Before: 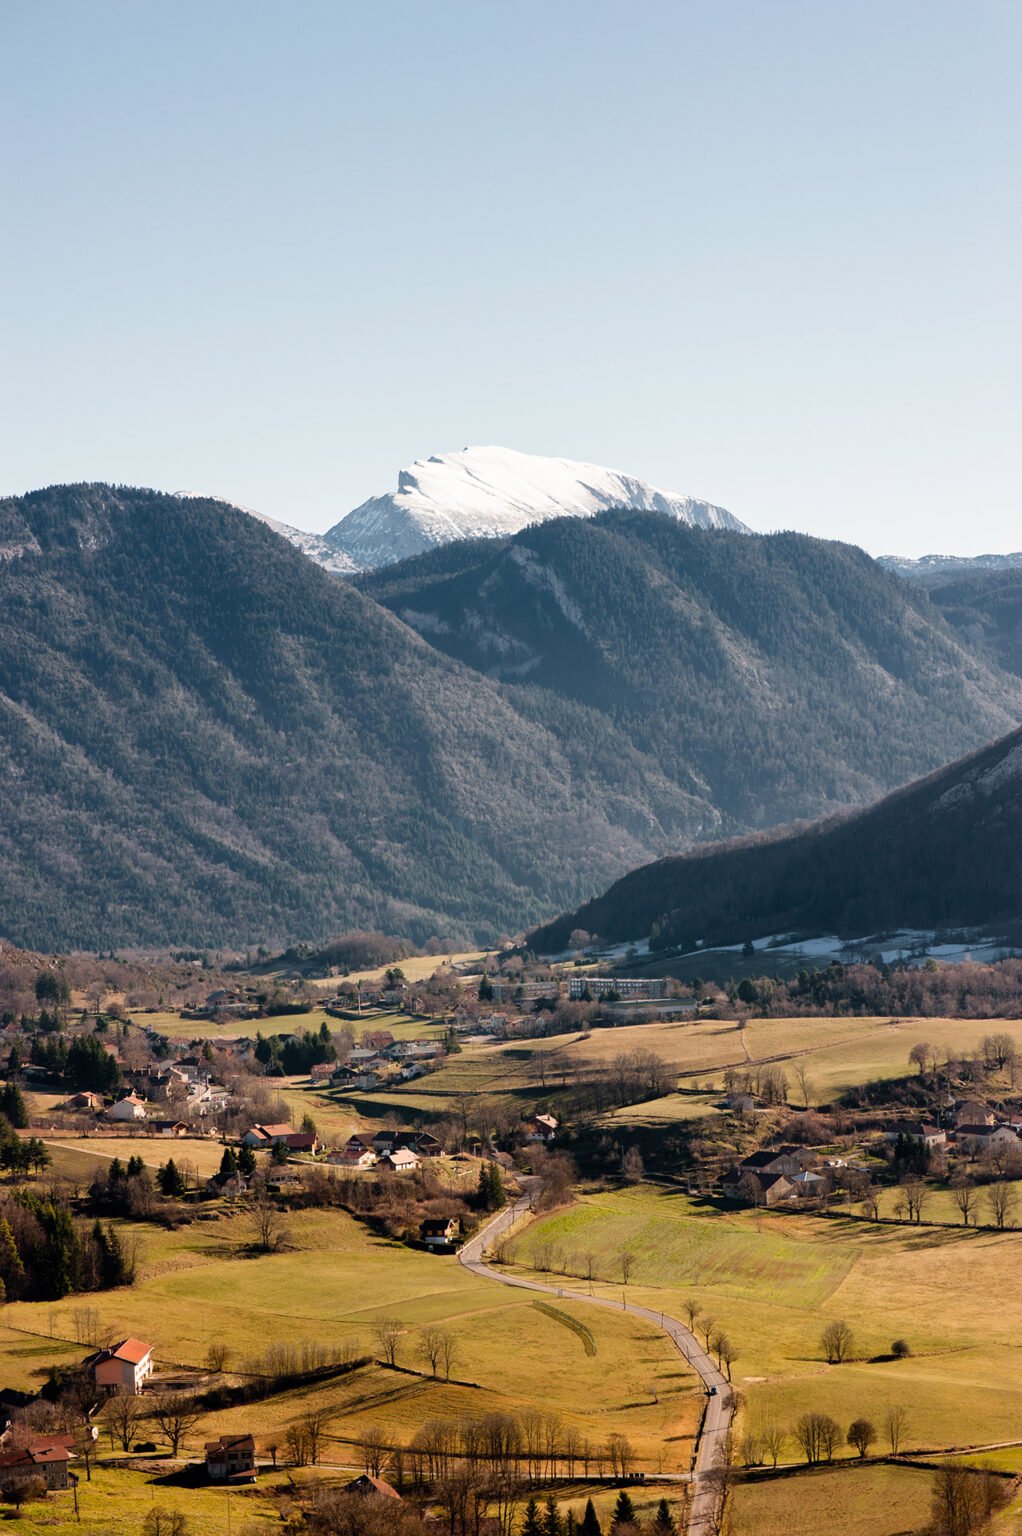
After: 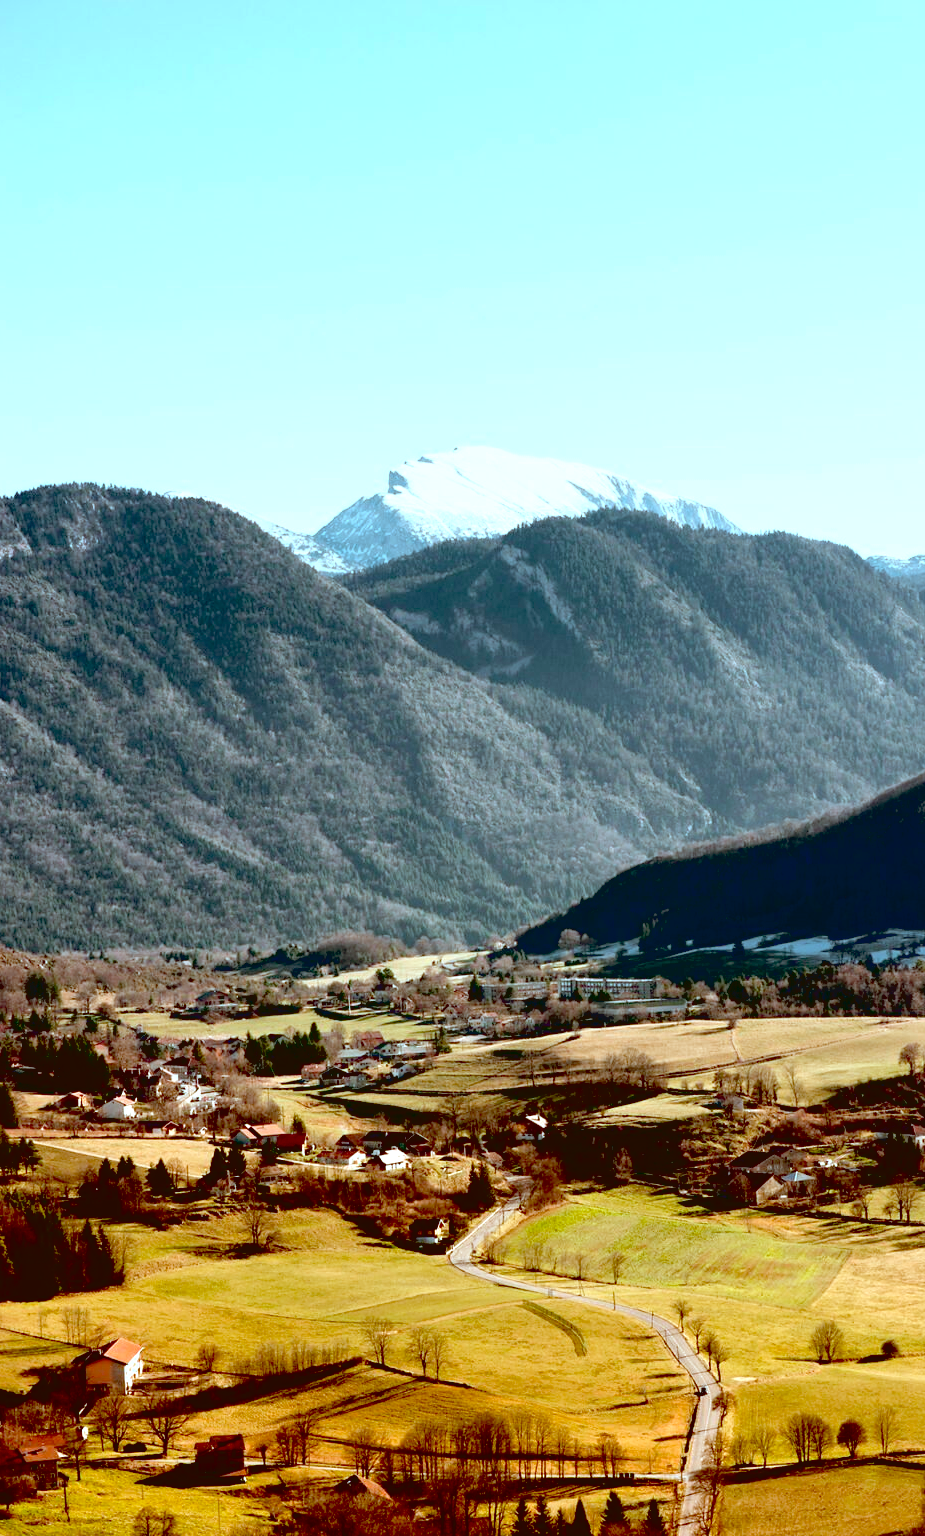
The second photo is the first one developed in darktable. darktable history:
contrast brightness saturation: contrast -0.1, saturation -0.084
crop and rotate: left 1.076%, right 8.395%
exposure: black level correction 0.034, exposure 0.901 EV, compensate highlight preservation false
color correction: highlights a* -14.98, highlights b* -16.85, shadows a* 10.17, shadows b* 29.44
